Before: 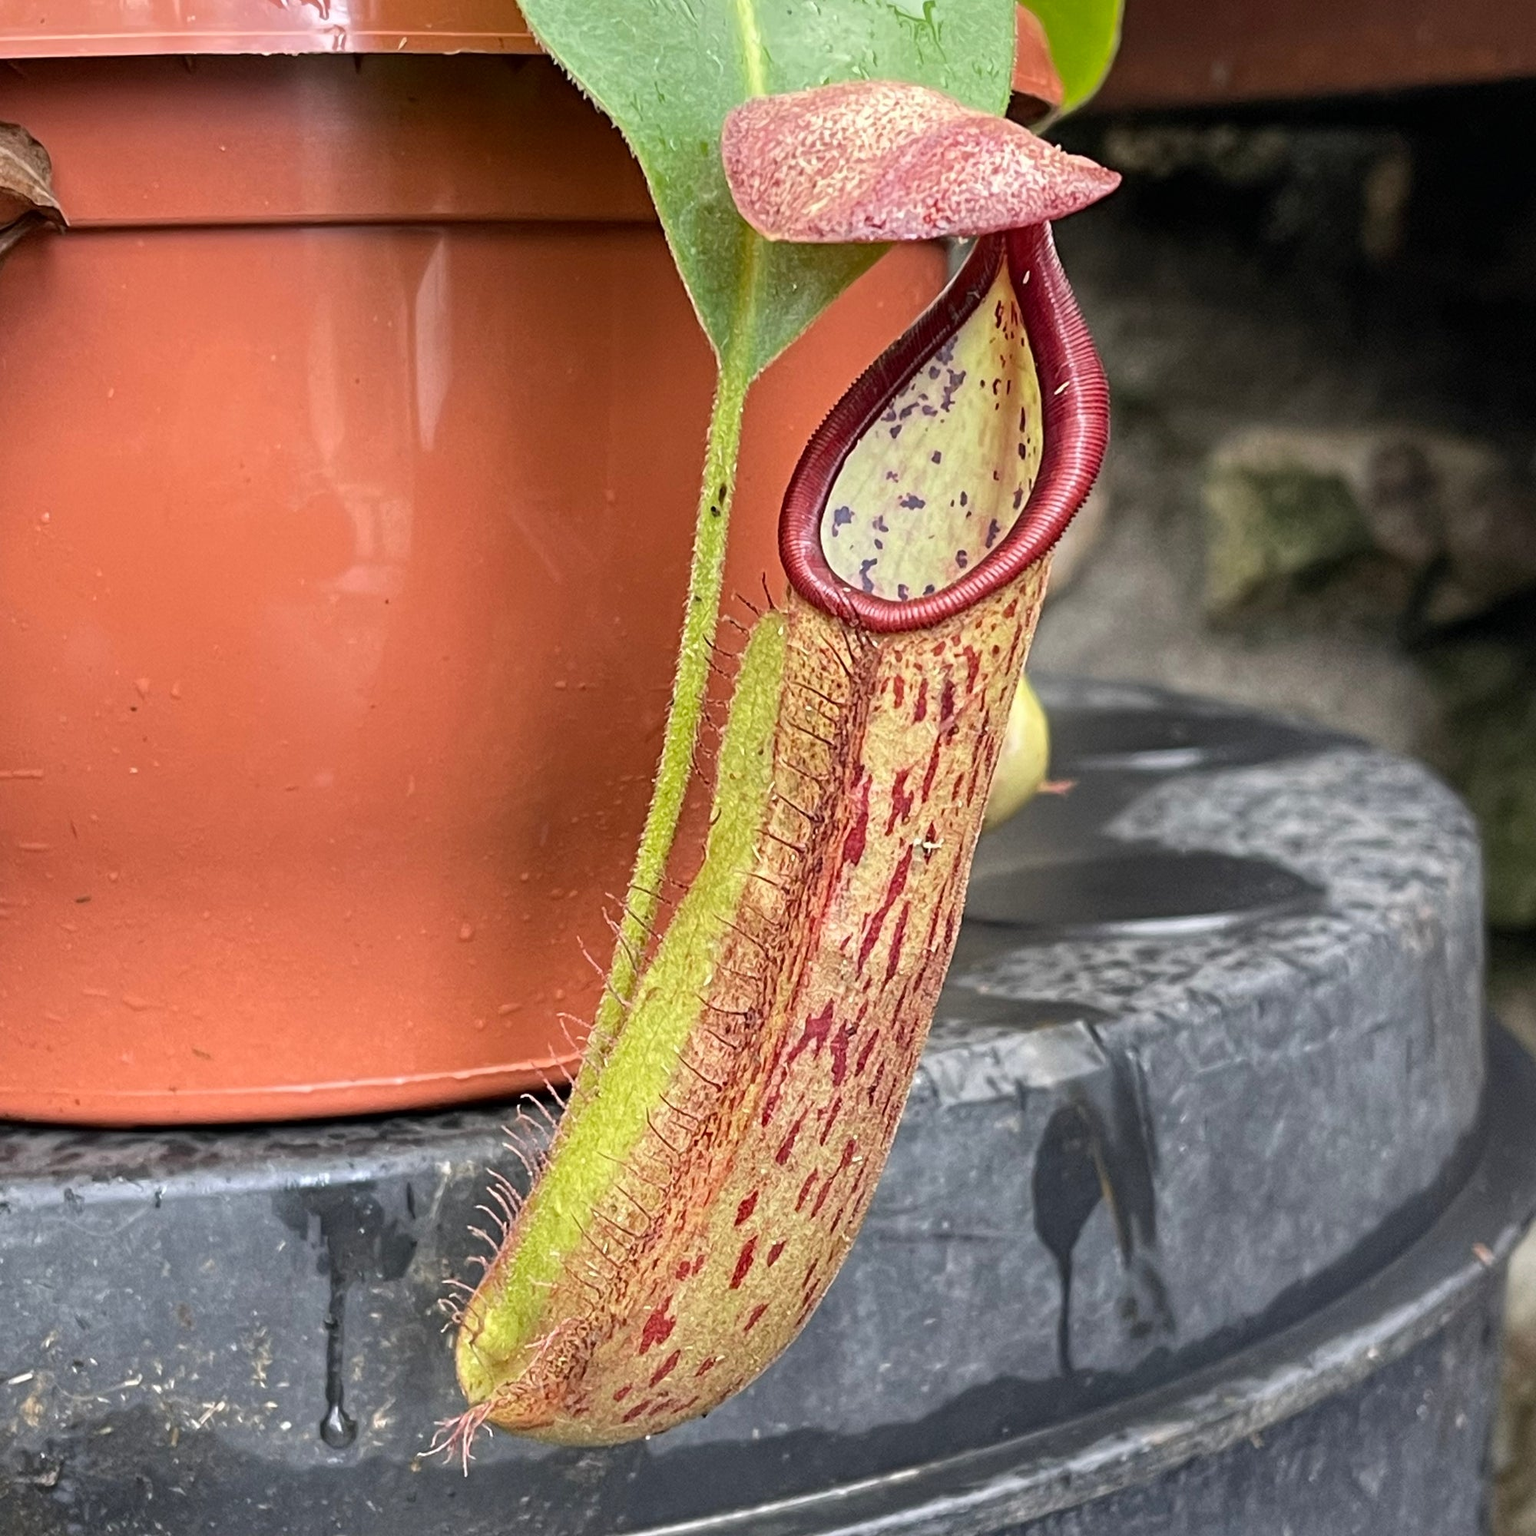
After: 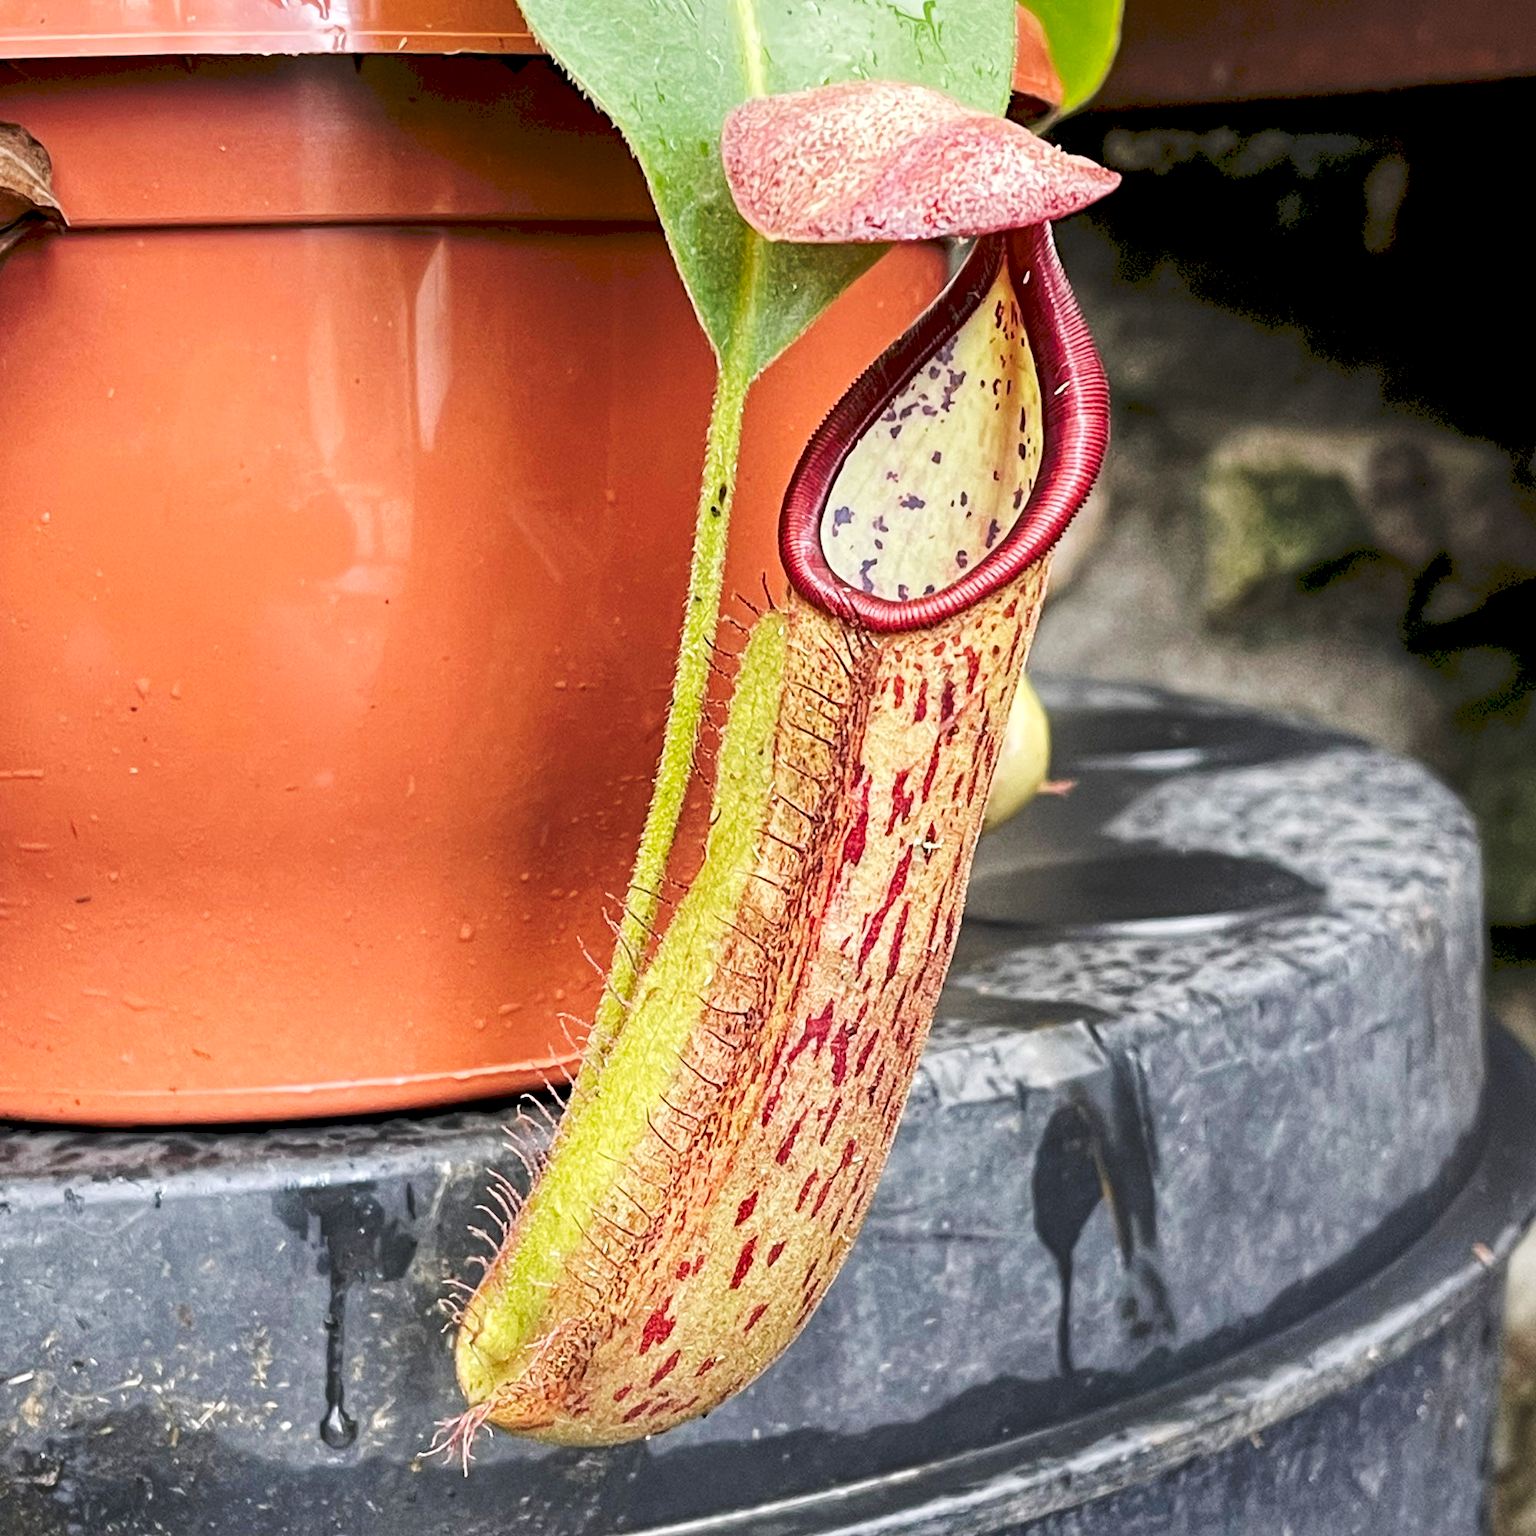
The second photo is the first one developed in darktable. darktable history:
exposure: black level correction 0.011, compensate highlight preservation false
tone curve: curves: ch0 [(0, 0) (0.003, 0.117) (0.011, 0.125) (0.025, 0.133) (0.044, 0.144) (0.069, 0.152) (0.1, 0.167) (0.136, 0.186) (0.177, 0.21) (0.224, 0.244) (0.277, 0.295) (0.335, 0.357) (0.399, 0.445) (0.468, 0.531) (0.543, 0.629) (0.623, 0.716) (0.709, 0.803) (0.801, 0.876) (0.898, 0.939) (1, 1)], preserve colors none
local contrast: highlights 100%, shadows 100%, detail 120%, midtone range 0.2
